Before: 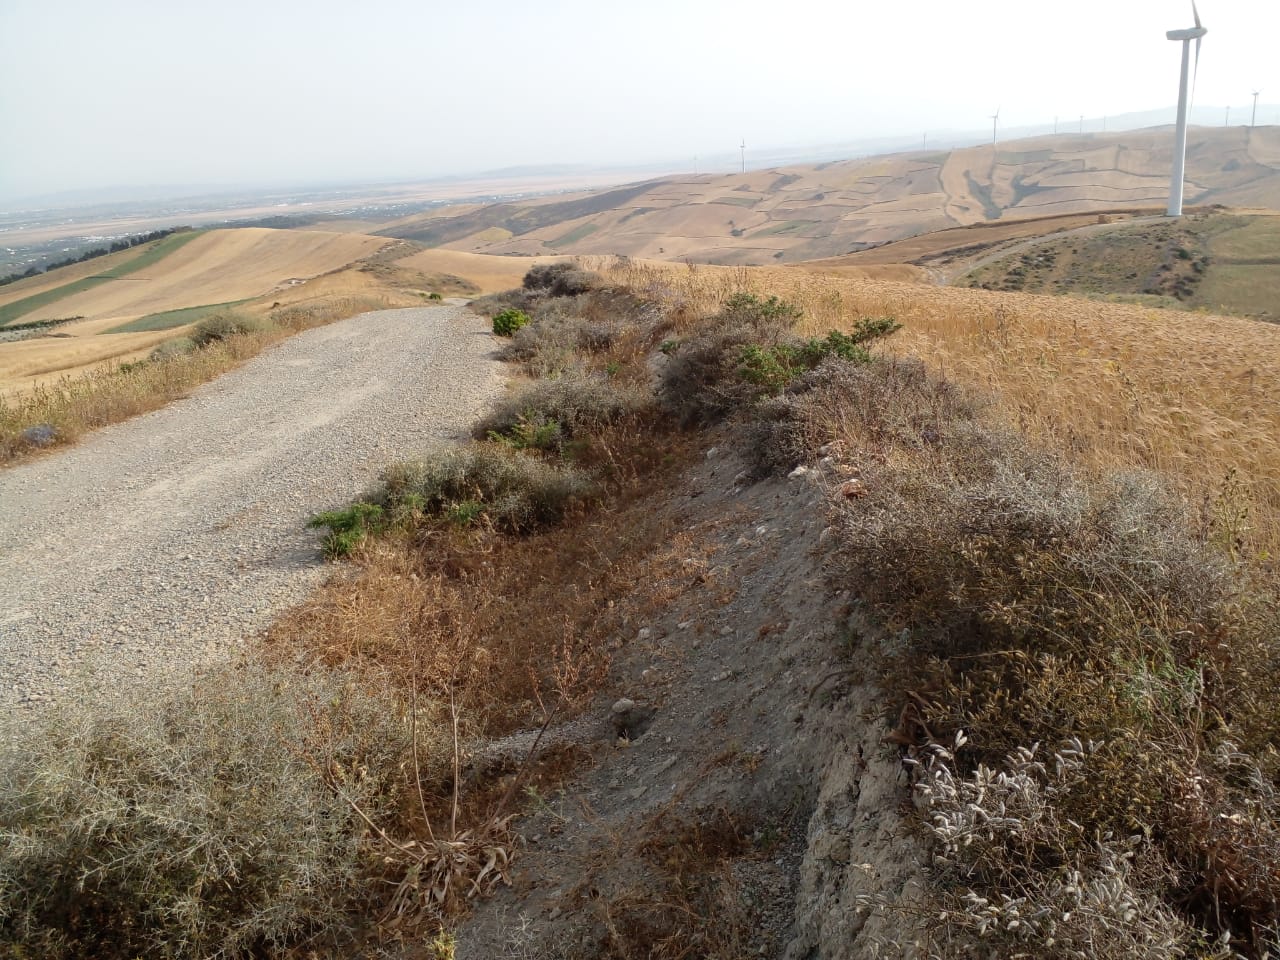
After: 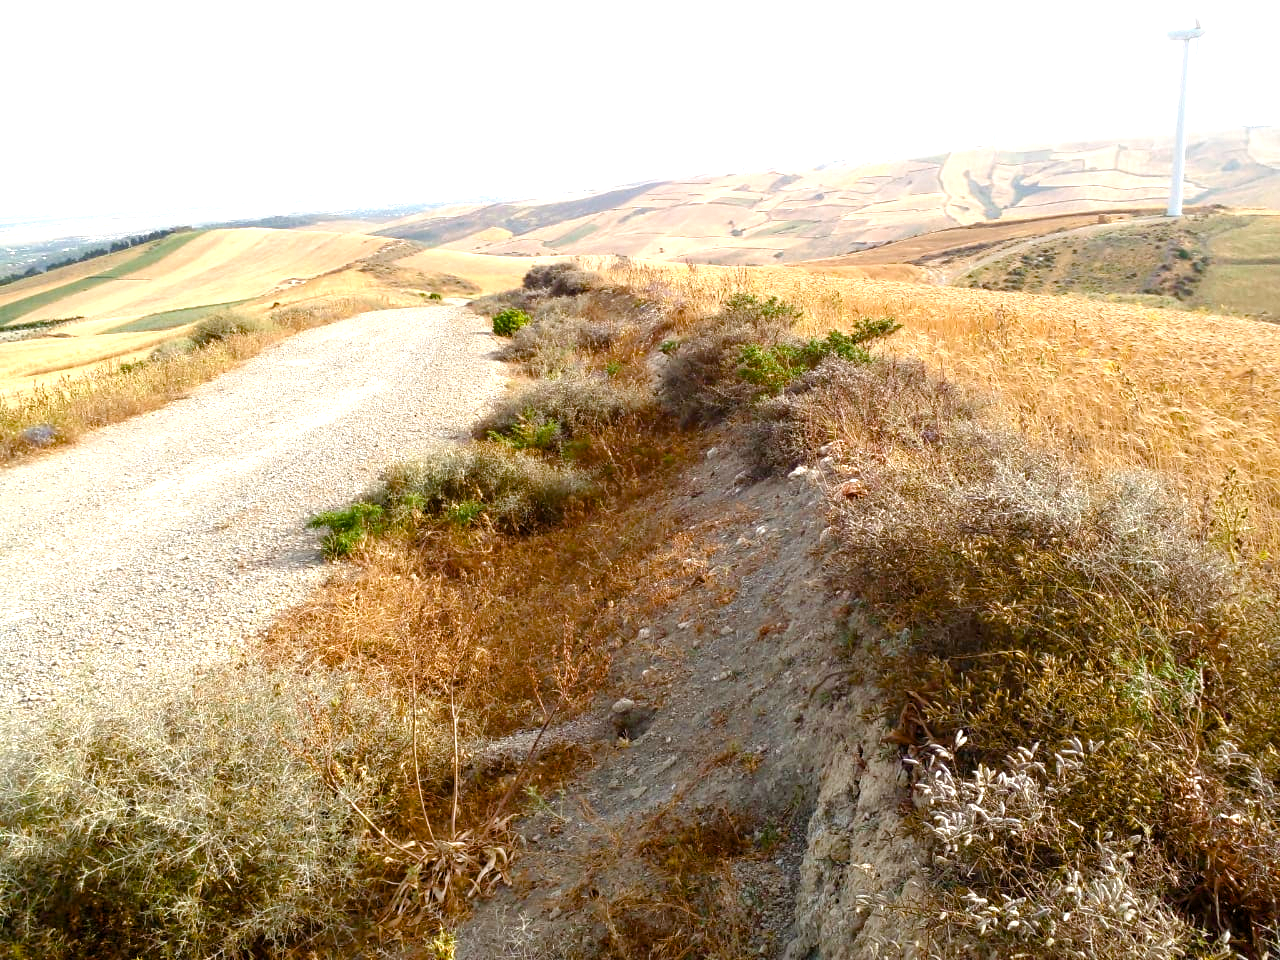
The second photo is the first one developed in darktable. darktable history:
grain: coarseness 0.81 ISO, strength 1.34%, mid-tones bias 0%
exposure: black level correction 0.001, exposure 0.5 EV, compensate exposure bias true, compensate highlight preservation false
color balance rgb: linear chroma grading › shadows -2.2%, linear chroma grading › highlights -15%, linear chroma grading › global chroma -10%, linear chroma grading › mid-tones -10%, perceptual saturation grading › global saturation 45%, perceptual saturation grading › highlights -50%, perceptual saturation grading › shadows 30%, perceptual brilliance grading › global brilliance 18%, global vibrance 45%
